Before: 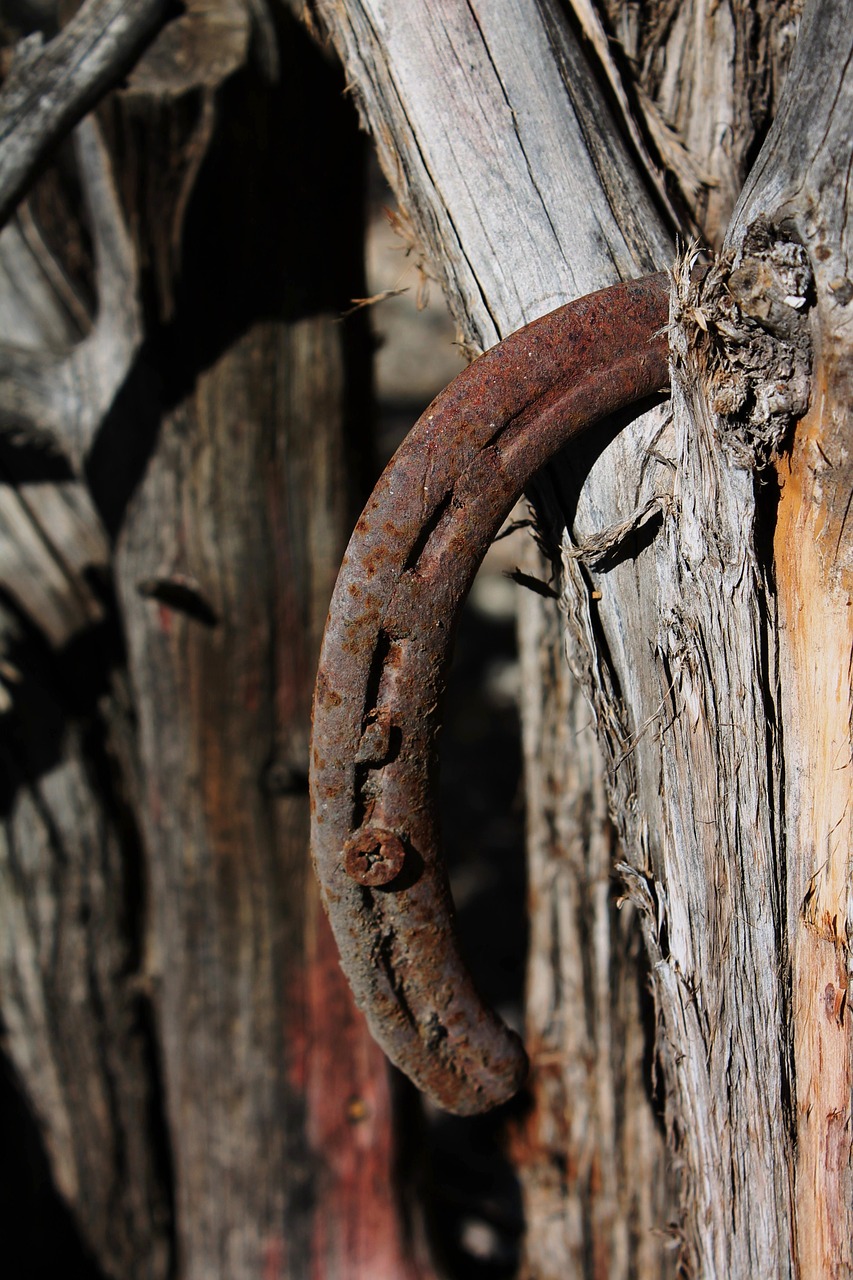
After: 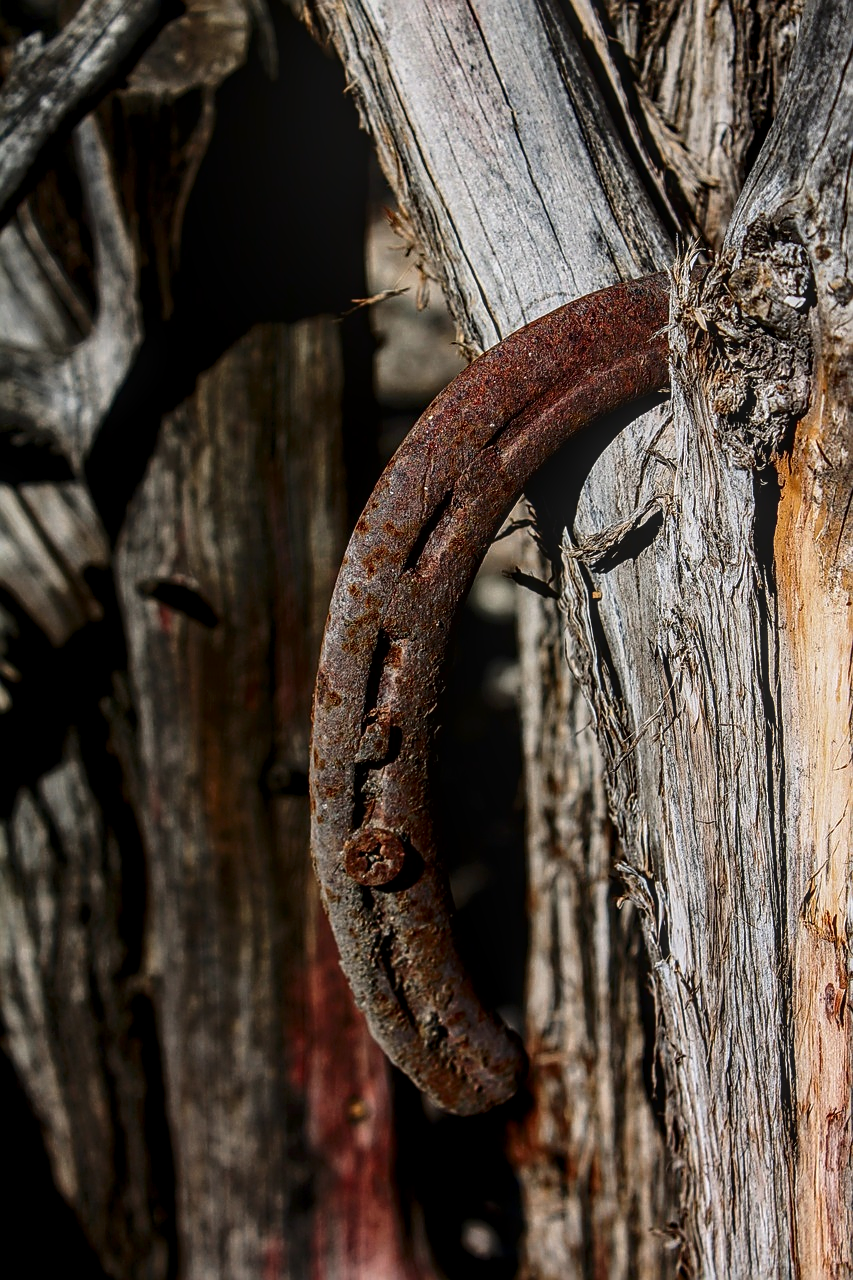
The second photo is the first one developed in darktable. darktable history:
local contrast: highlights 3%, shadows 2%, detail 134%
tone curve: curves: ch0 [(0, 0) (0.003, 0) (0.011, 0) (0.025, 0) (0.044, 0.006) (0.069, 0.024) (0.1, 0.038) (0.136, 0.052) (0.177, 0.08) (0.224, 0.112) (0.277, 0.145) (0.335, 0.206) (0.399, 0.284) (0.468, 0.372) (0.543, 0.477) (0.623, 0.593) (0.709, 0.717) (0.801, 0.815) (0.898, 0.92) (1, 1)], color space Lab, independent channels, preserve colors none
sharpen: on, module defaults
